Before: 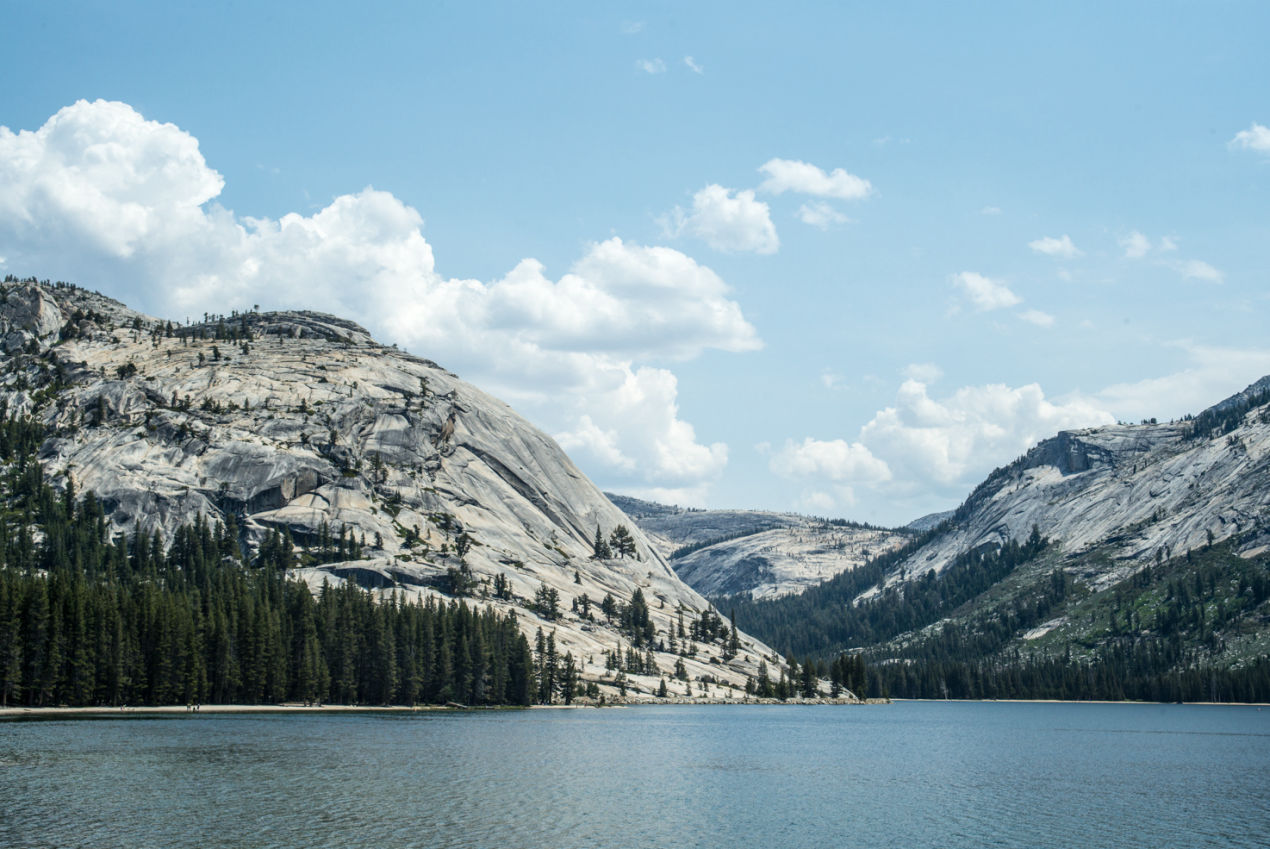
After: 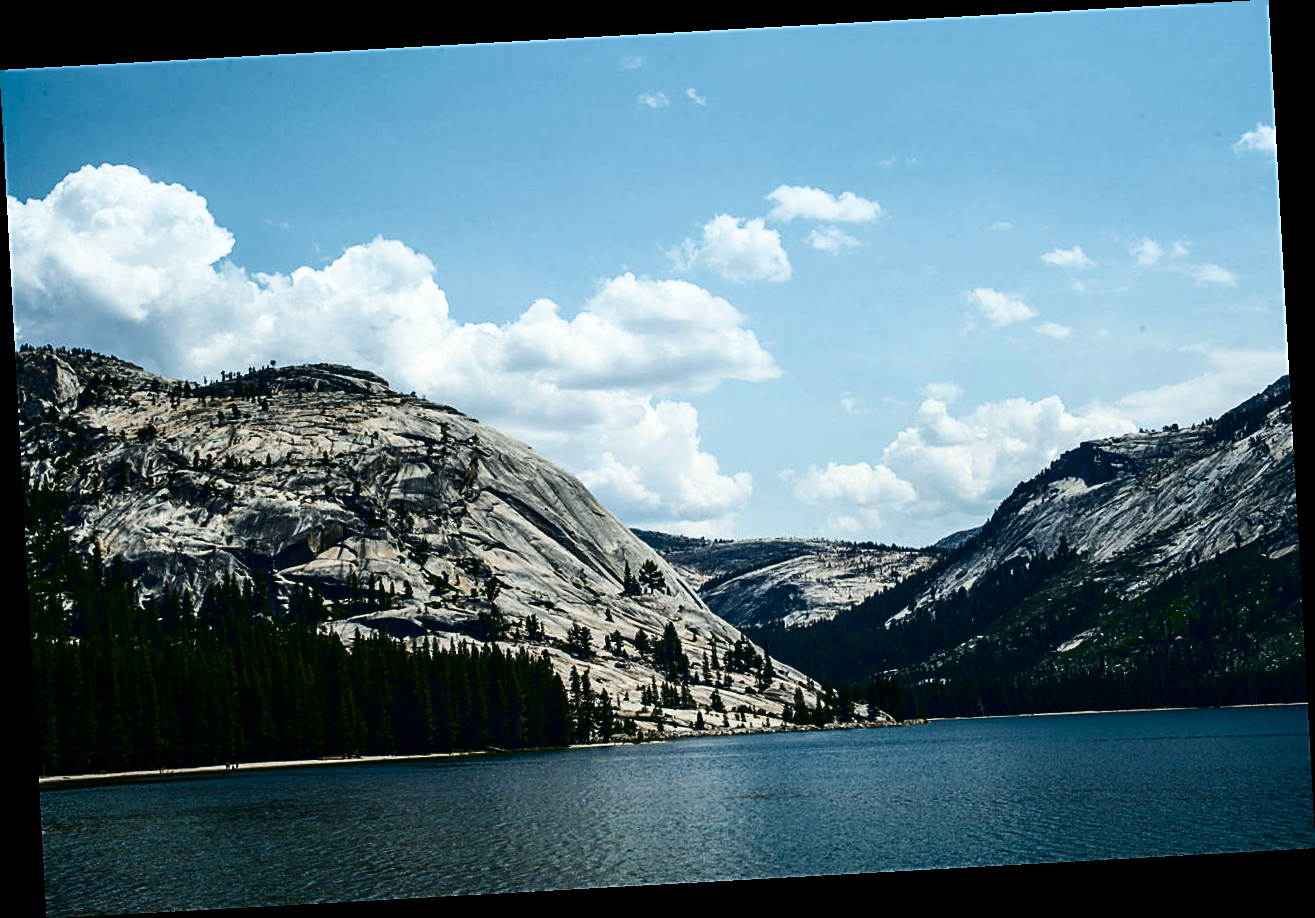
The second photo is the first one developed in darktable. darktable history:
rotate and perspective: rotation -3.18°, automatic cropping off
contrast brightness saturation: contrast 0.09, brightness -0.59, saturation 0.17
color zones: curves: ch0 [(0.11, 0.396) (0.195, 0.36) (0.25, 0.5) (0.303, 0.412) (0.357, 0.544) (0.75, 0.5) (0.967, 0.328)]; ch1 [(0, 0.468) (0.112, 0.512) (0.202, 0.6) (0.25, 0.5) (0.307, 0.352) (0.357, 0.544) (0.75, 0.5) (0.963, 0.524)]
sharpen: on, module defaults
base curve: curves: ch0 [(0, 0) (0.257, 0.25) (0.482, 0.586) (0.757, 0.871) (1, 1)]
